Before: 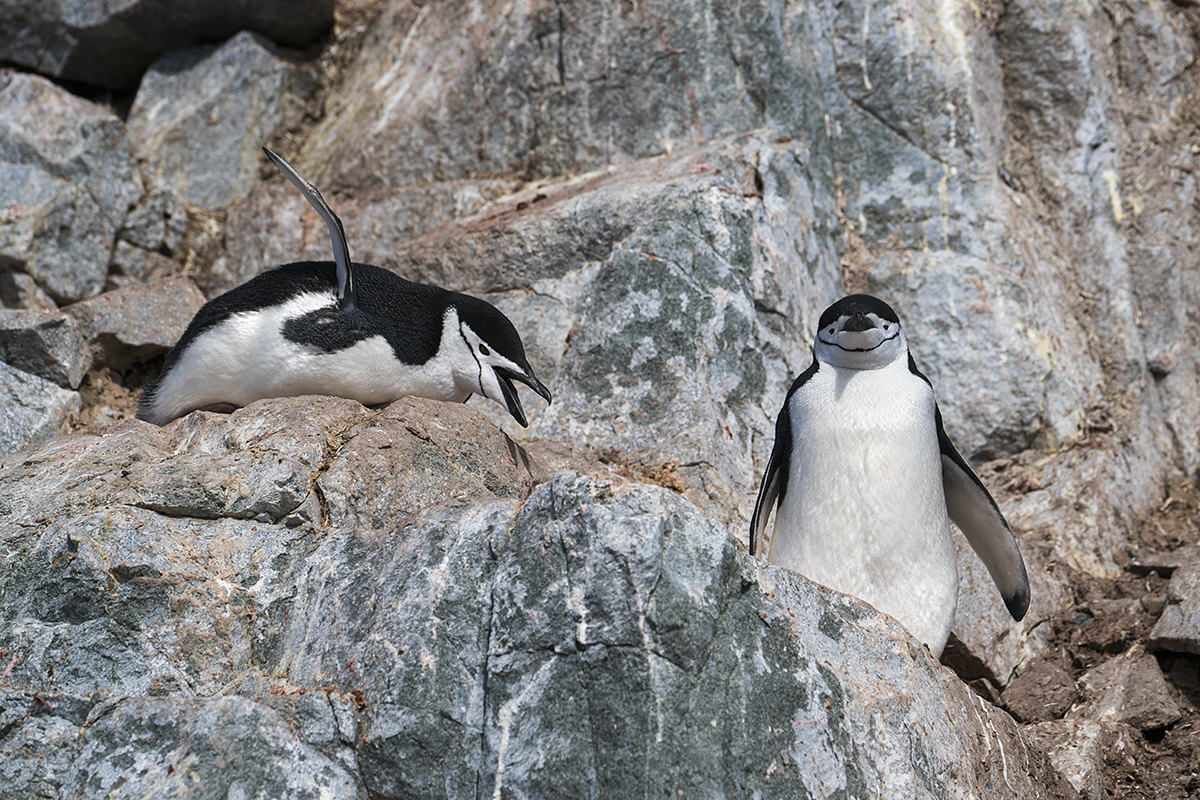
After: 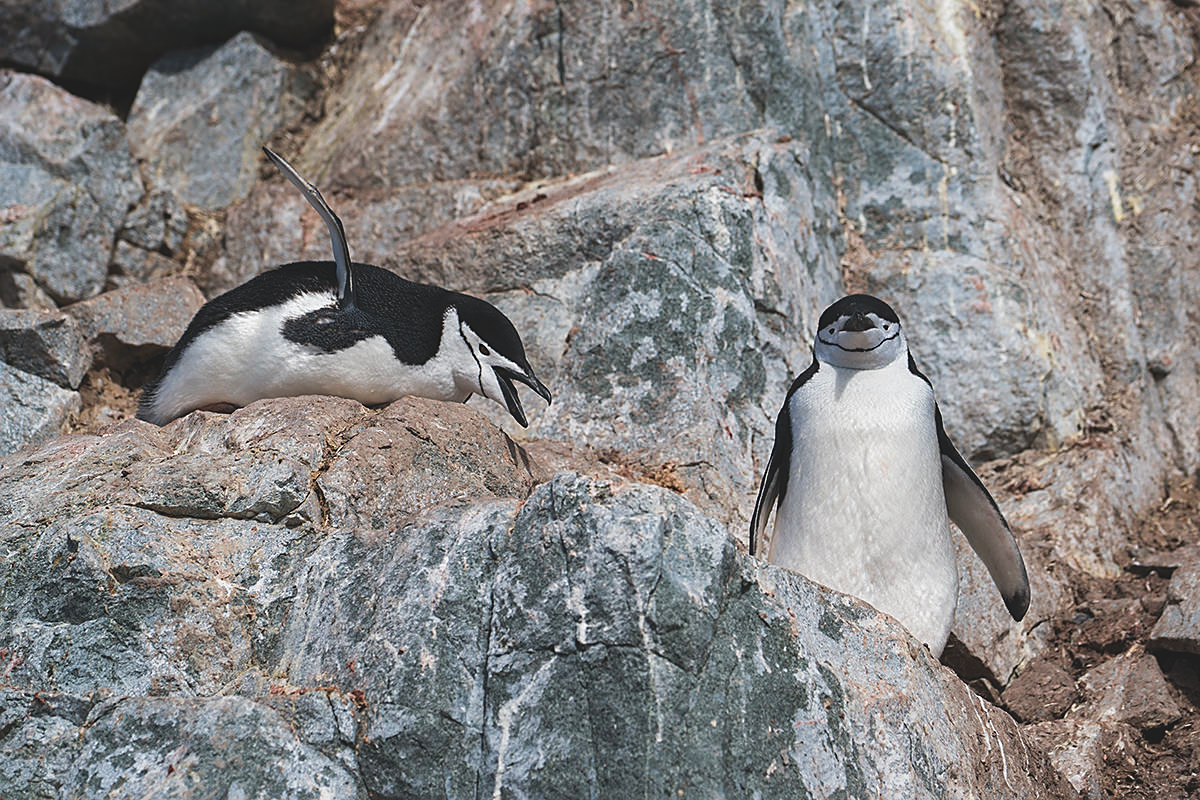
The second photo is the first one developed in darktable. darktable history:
sharpen: radius 1.864, amount 0.398, threshold 1.271
exposure: black level correction -0.015, exposure -0.125 EV, compensate highlight preservation false
